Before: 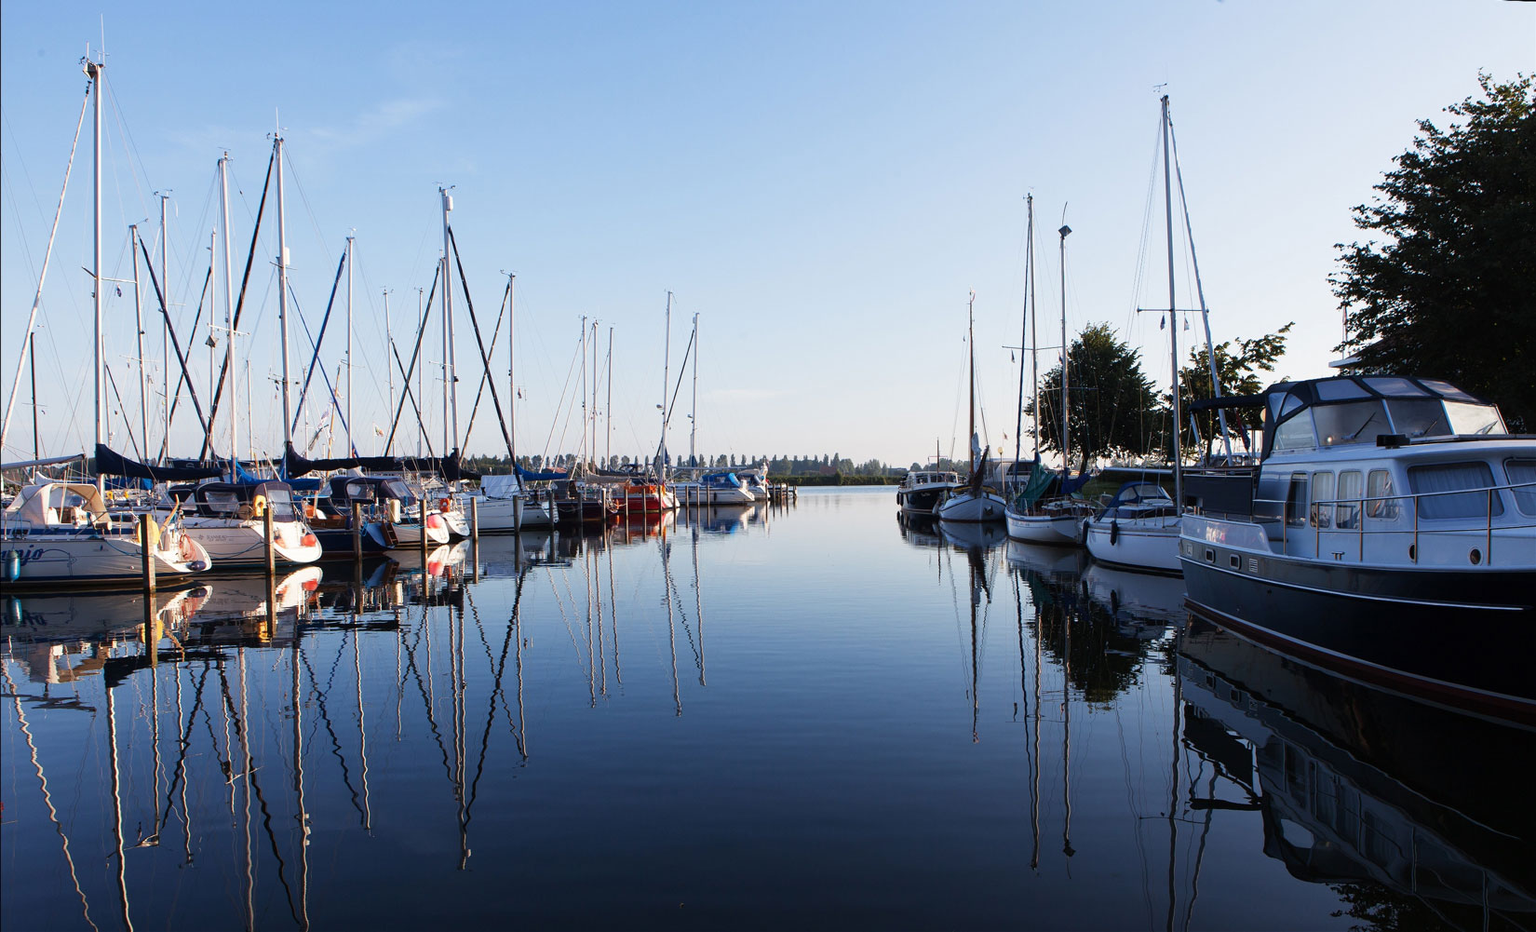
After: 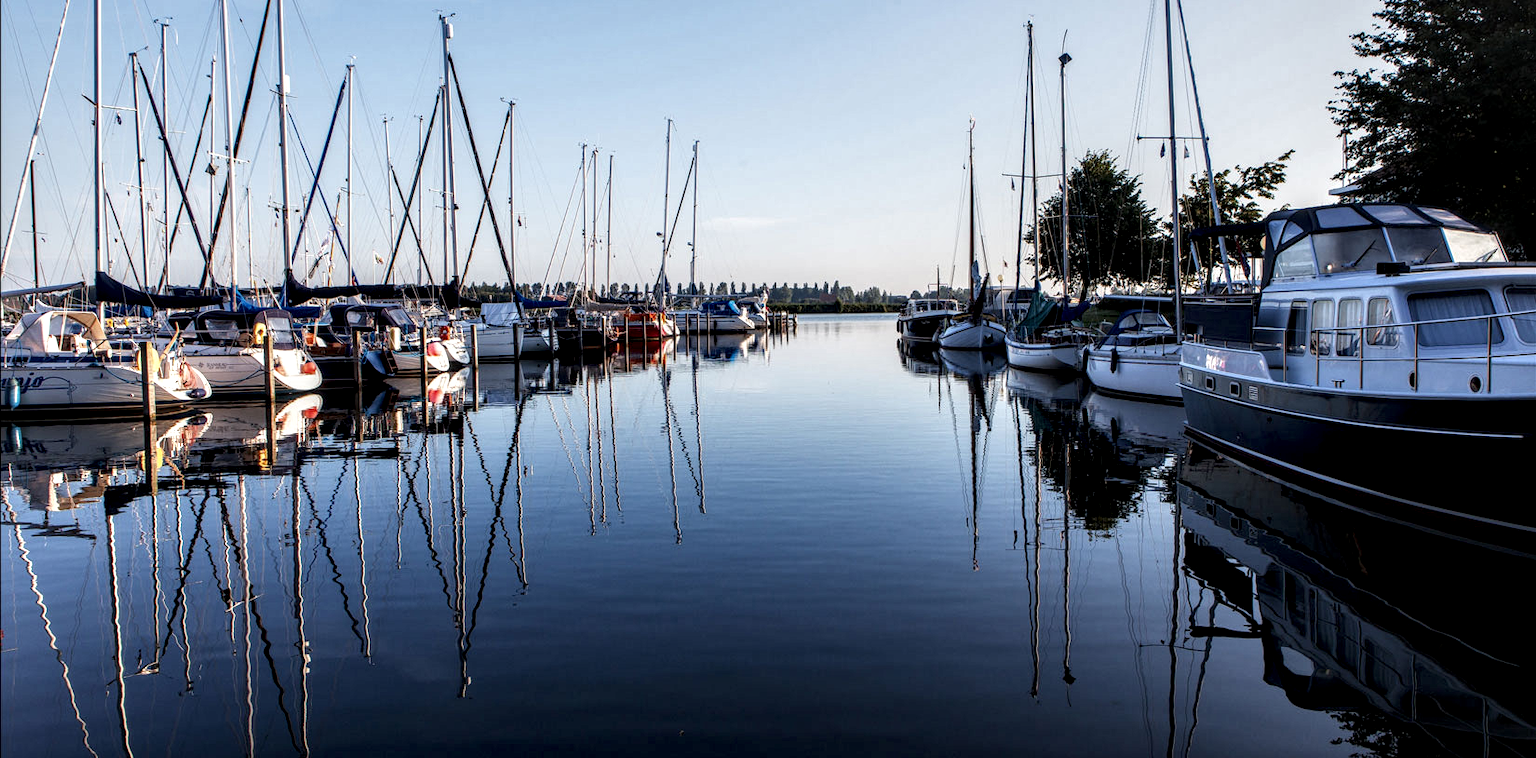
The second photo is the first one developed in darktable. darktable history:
crop and rotate: top 18.507%
local contrast: highlights 19%, detail 186%
